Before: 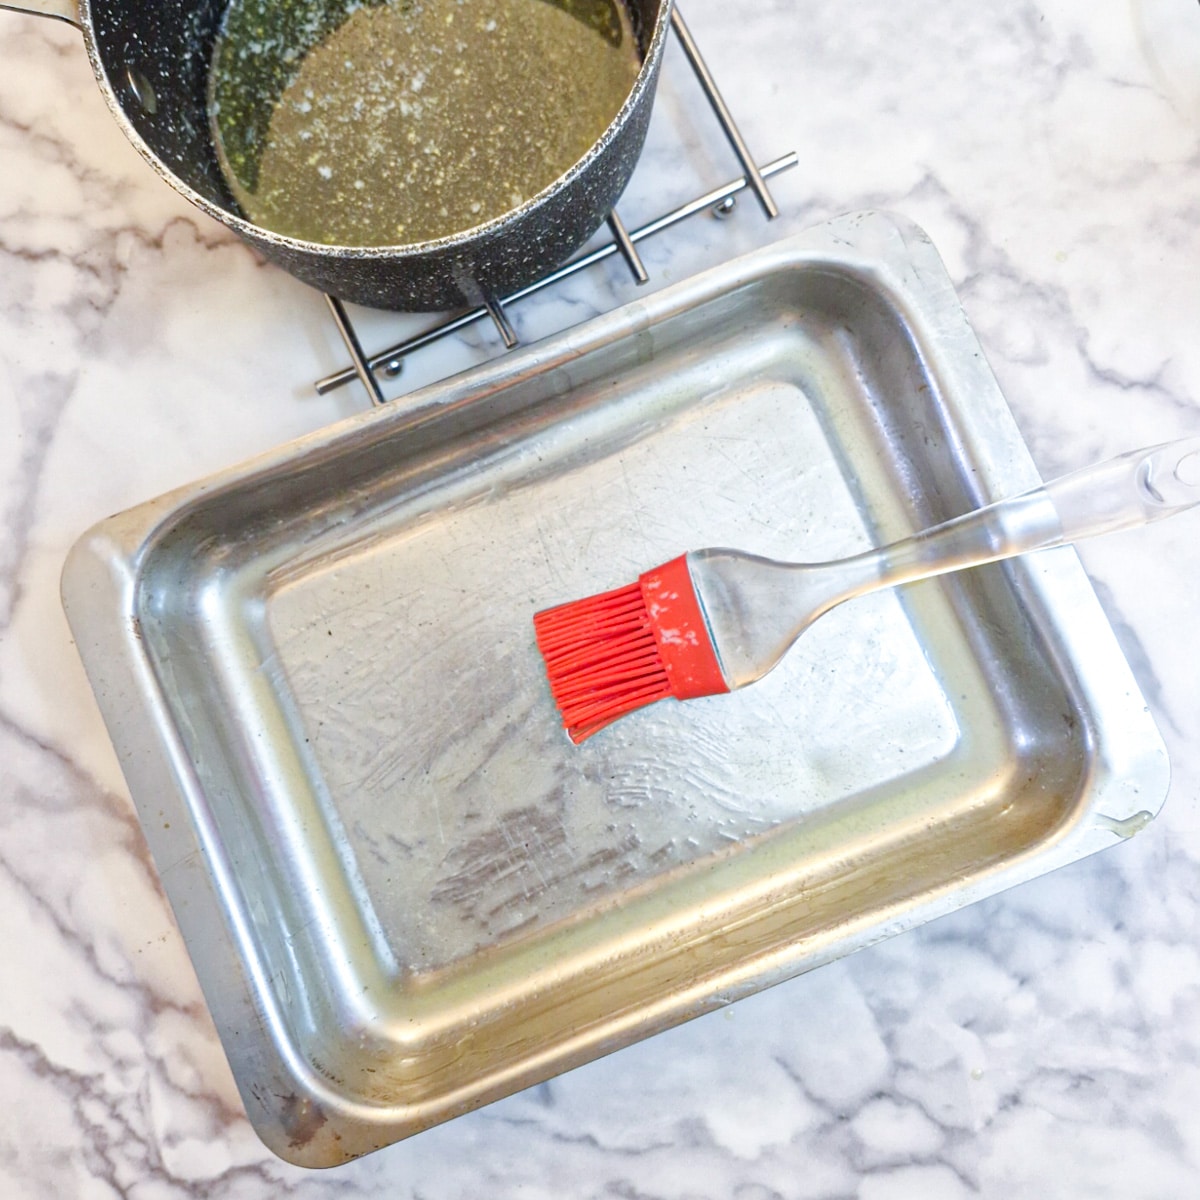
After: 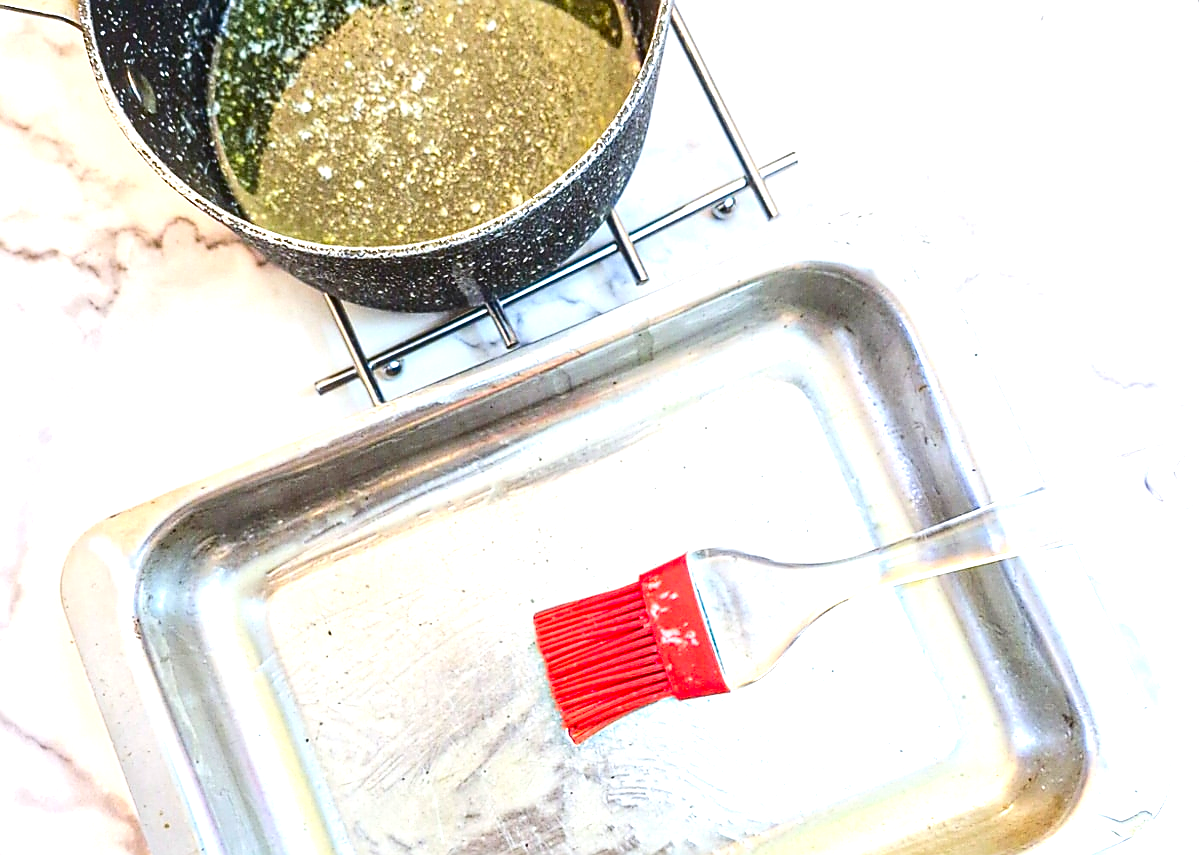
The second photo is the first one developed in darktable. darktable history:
local contrast: on, module defaults
crop: right 0%, bottom 28.739%
contrast brightness saturation: contrast 0.209, brightness -0.103, saturation 0.212
sharpen: radius 1.354, amount 1.239, threshold 0.684
exposure: black level correction 0, exposure 0.892 EV, compensate highlight preservation false
